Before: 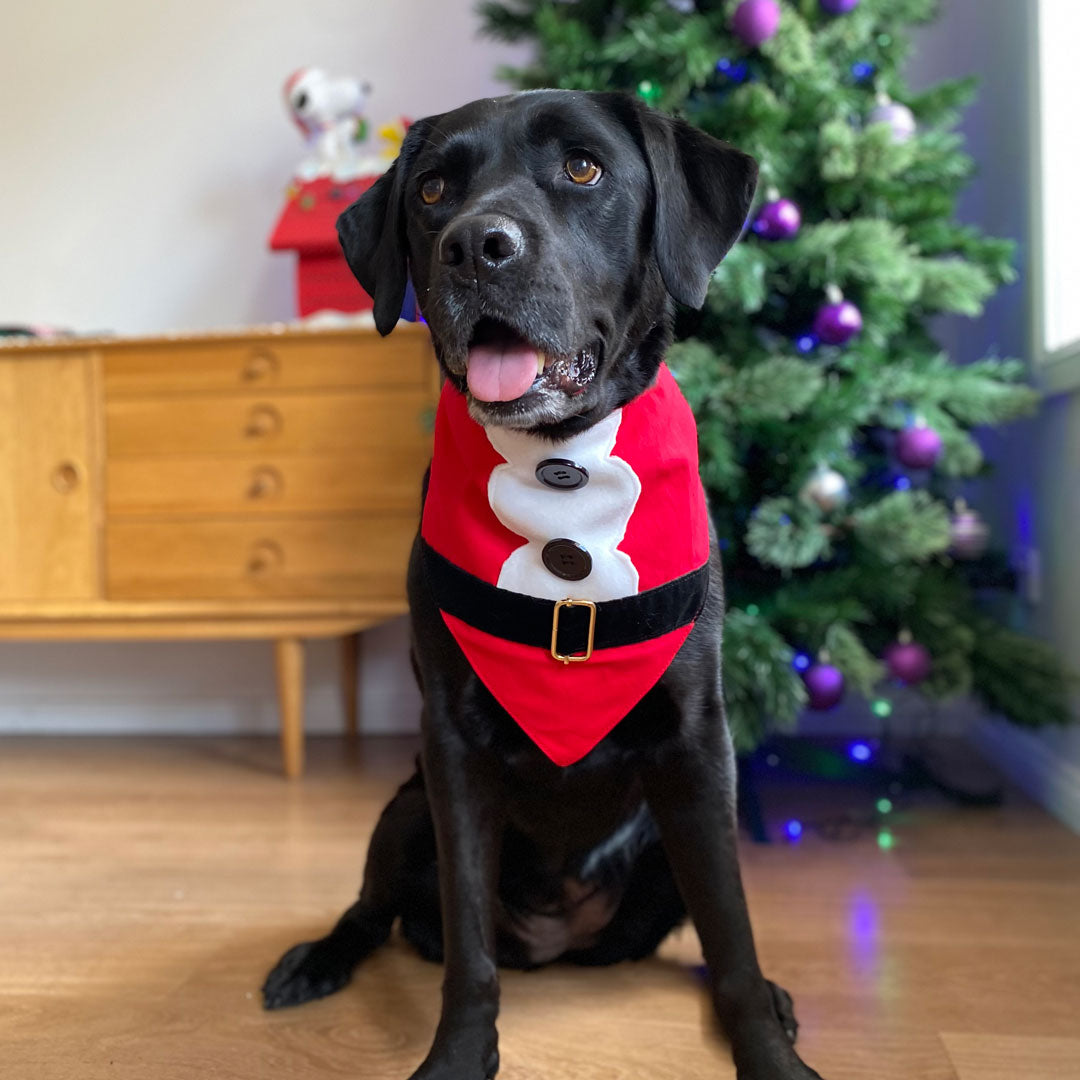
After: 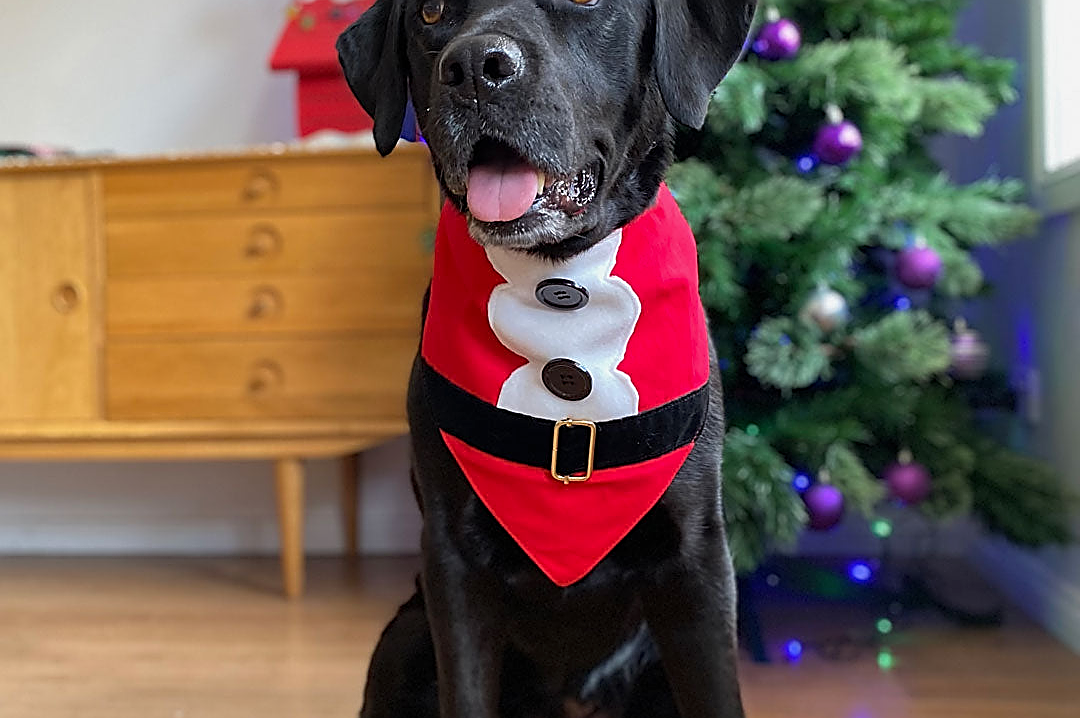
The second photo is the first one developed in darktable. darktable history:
crop: top 16.727%, bottom 16.727%
shadows and highlights: shadows 25, white point adjustment -3, highlights -30
sharpen: radius 1.685, amount 1.294
